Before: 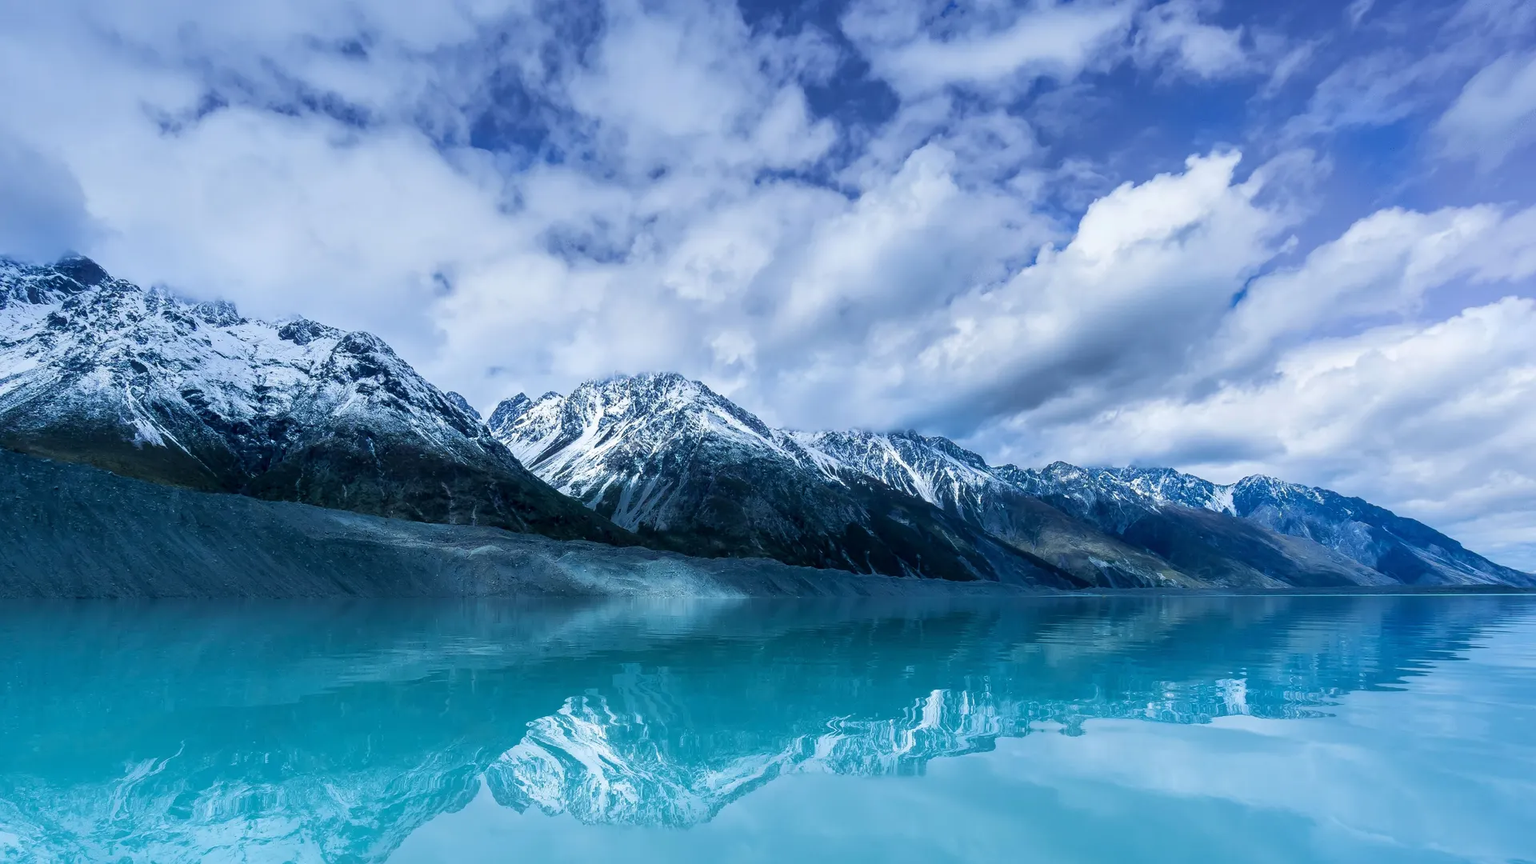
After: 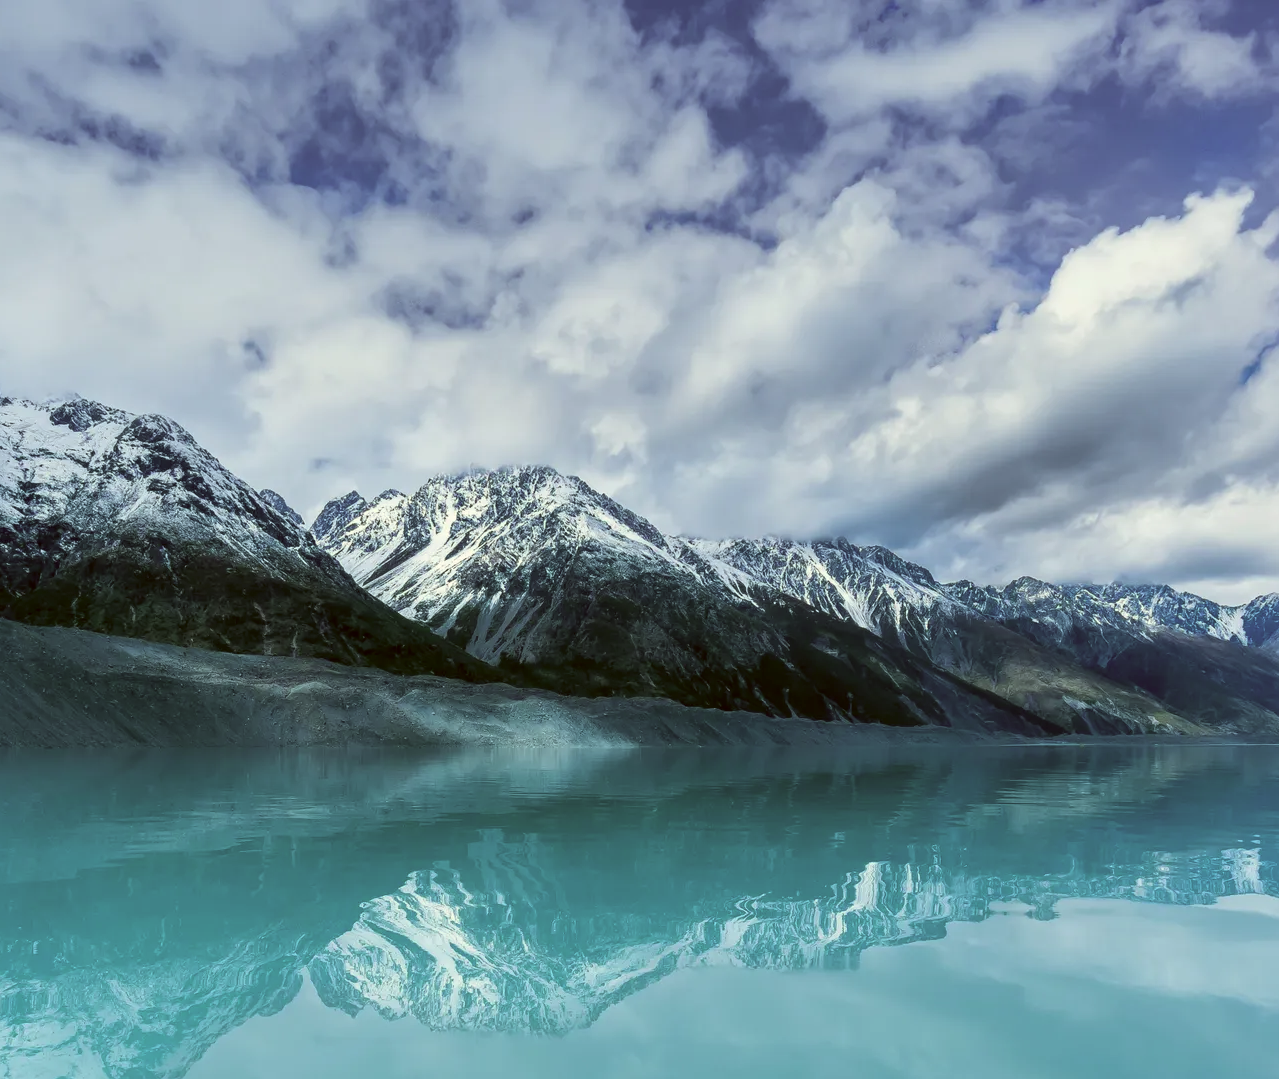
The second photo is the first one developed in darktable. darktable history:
crop and rotate: left 15.566%, right 17.808%
contrast brightness saturation: saturation -0.066
color correction: highlights a* -1.37, highlights b* 10.16, shadows a* 0.887, shadows b* 18.58
